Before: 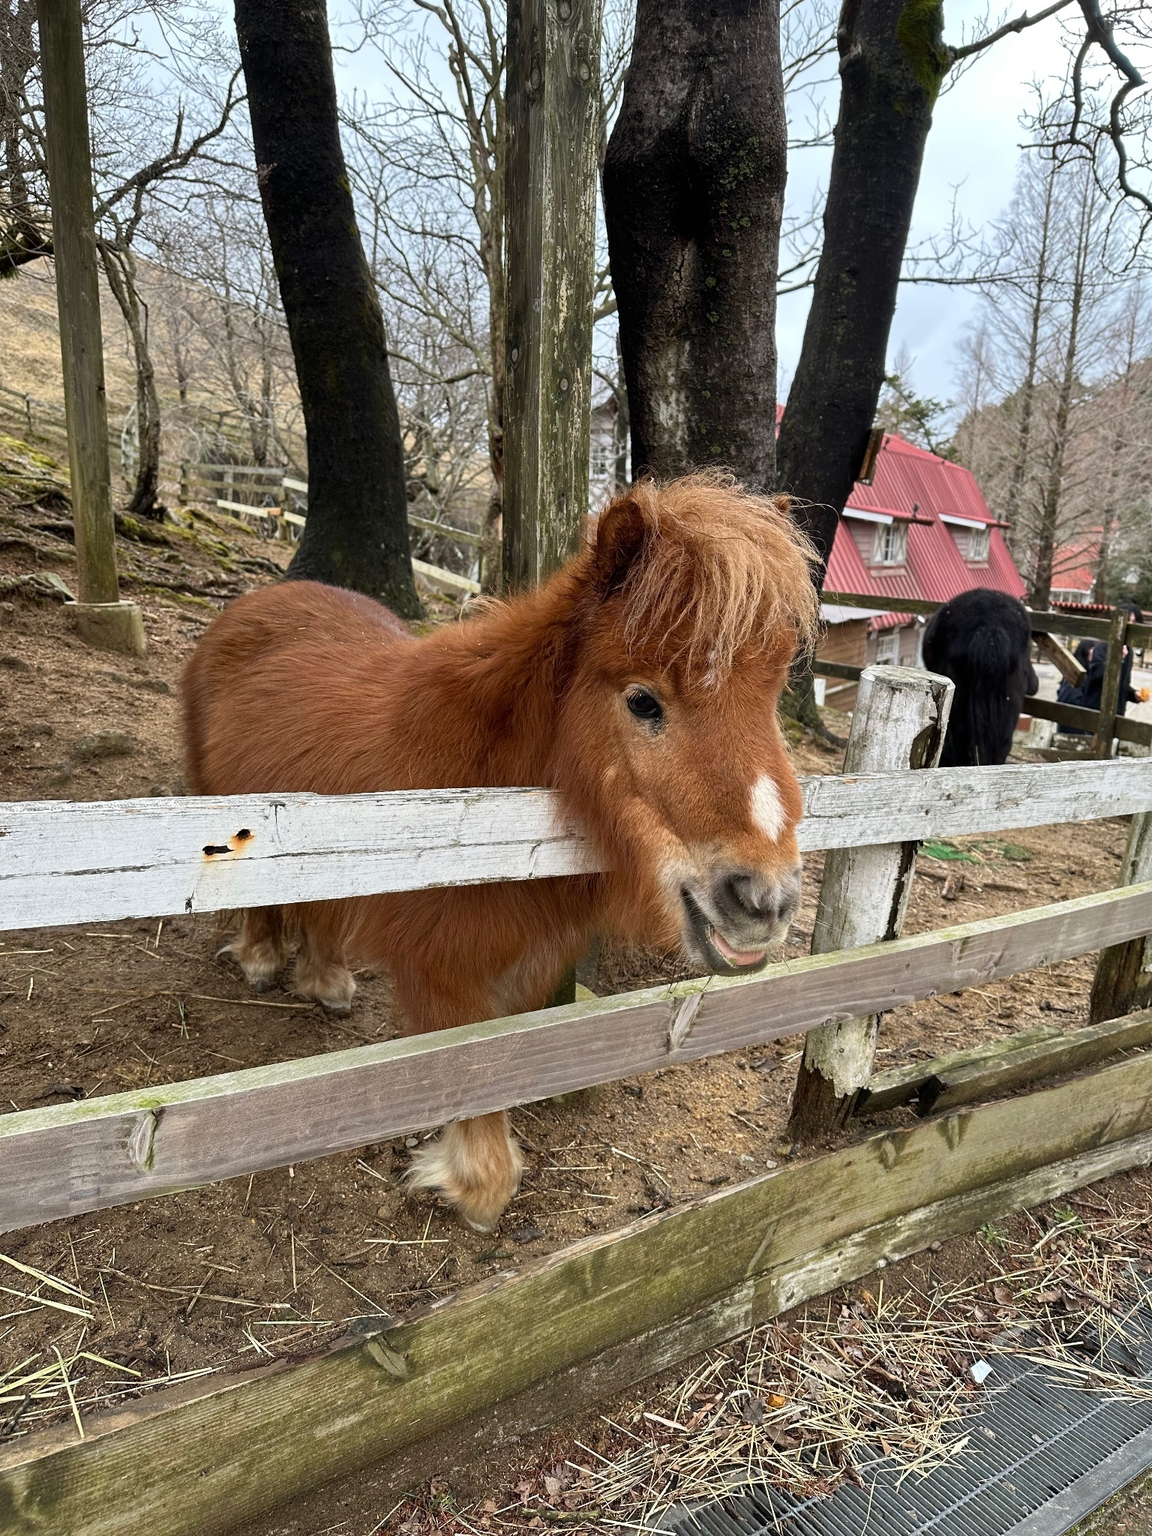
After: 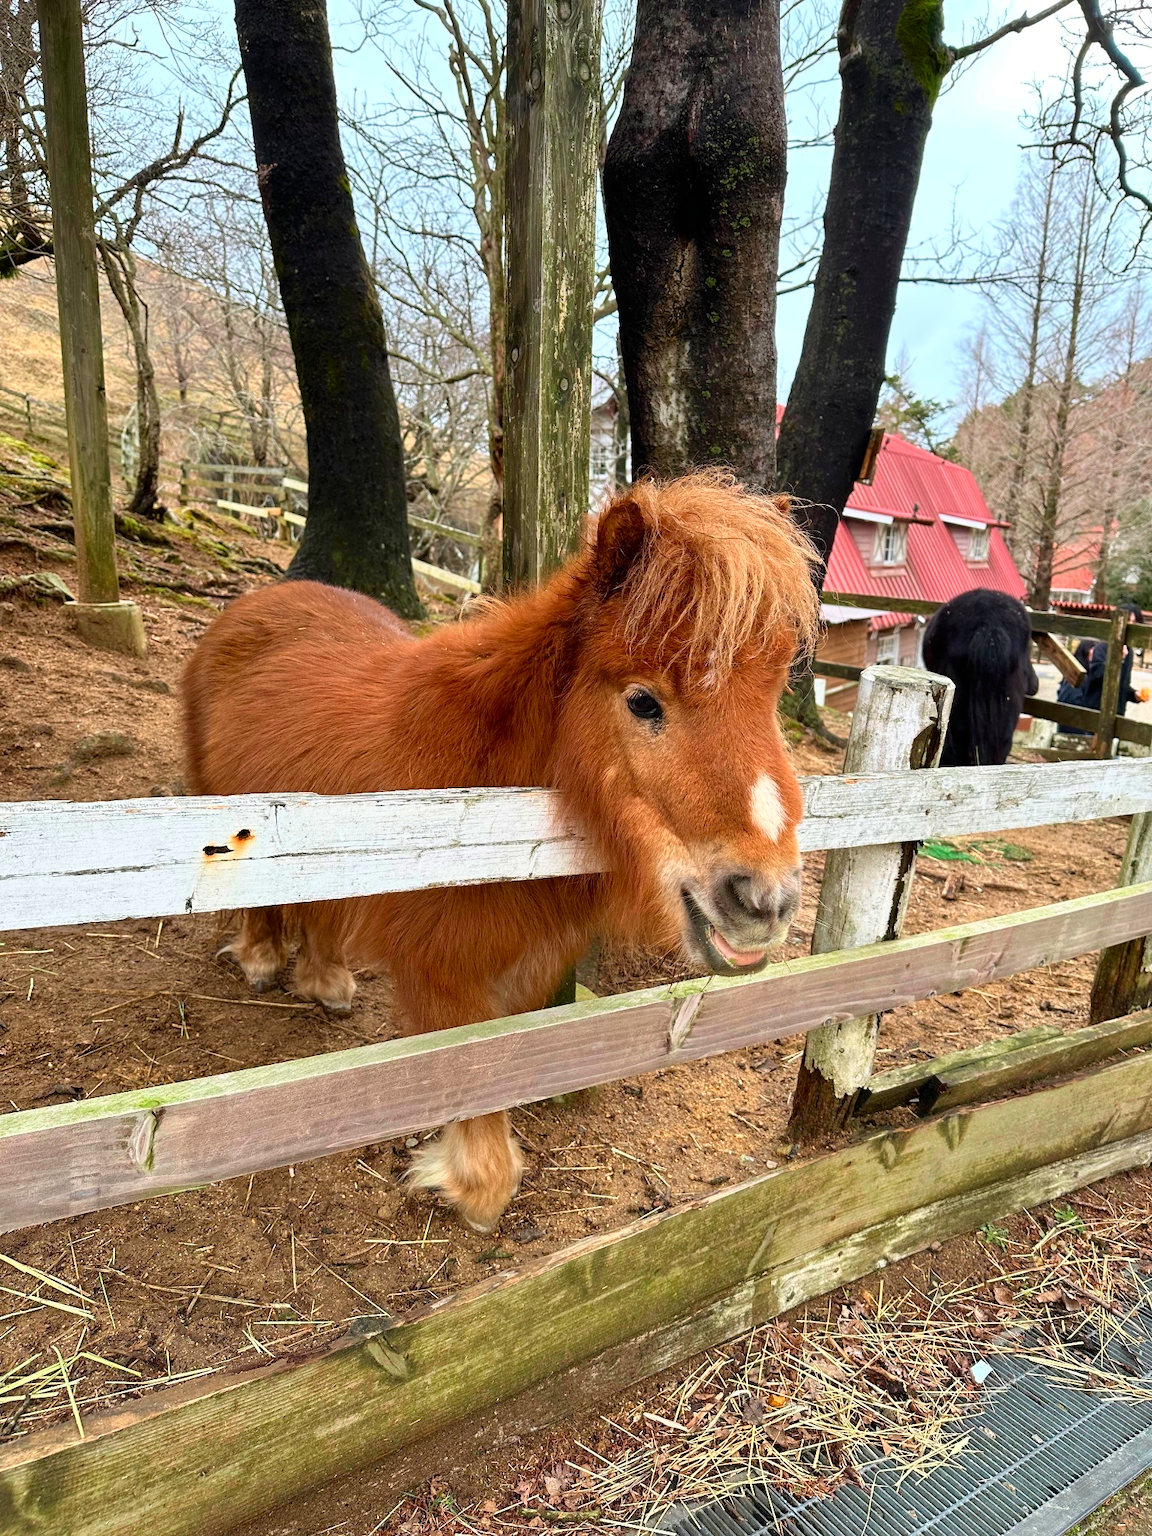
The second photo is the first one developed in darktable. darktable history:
tone curve: curves: ch0 [(0, 0) (0.389, 0.458) (0.745, 0.82) (0.849, 0.917) (0.919, 0.969) (1, 1)]; ch1 [(0, 0) (0.437, 0.404) (0.5, 0.5) (0.529, 0.55) (0.58, 0.6) (0.616, 0.649) (1, 1)]; ch2 [(0, 0) (0.442, 0.428) (0.5, 0.5) (0.525, 0.543) (0.585, 0.62) (1, 1)], color space Lab, independent channels, preserve colors none
